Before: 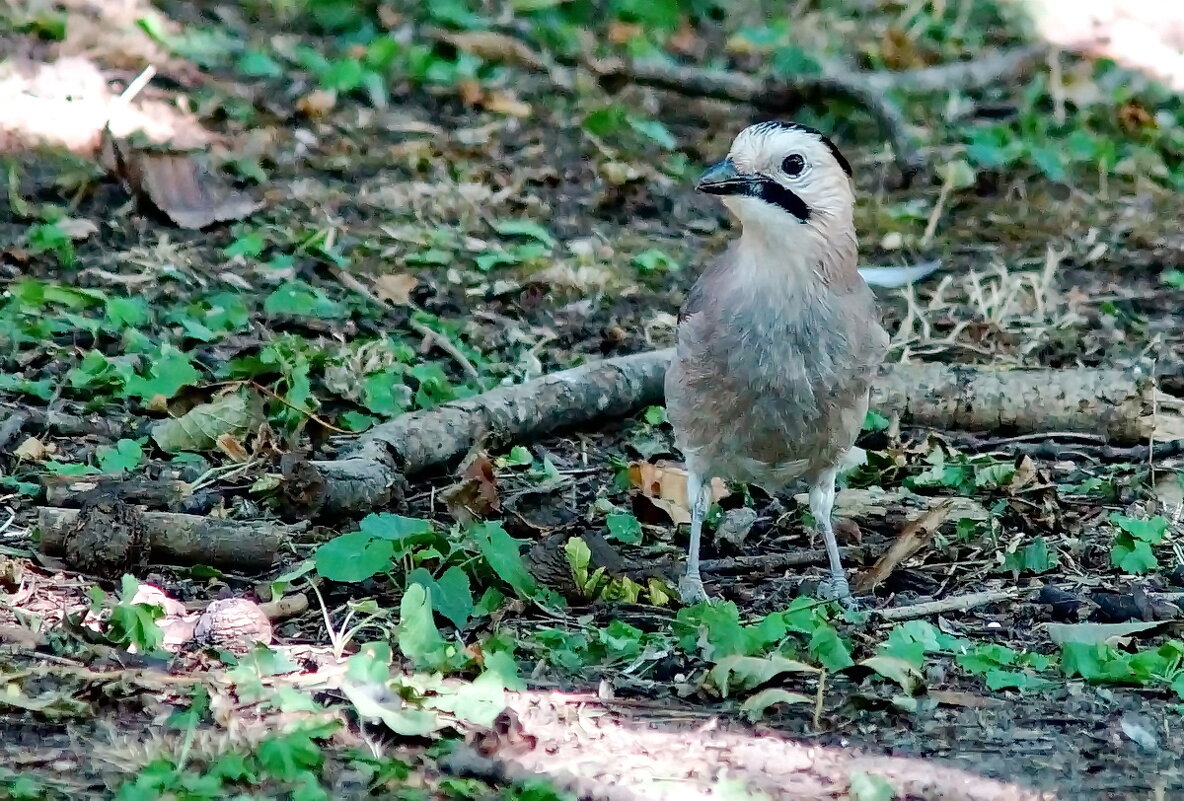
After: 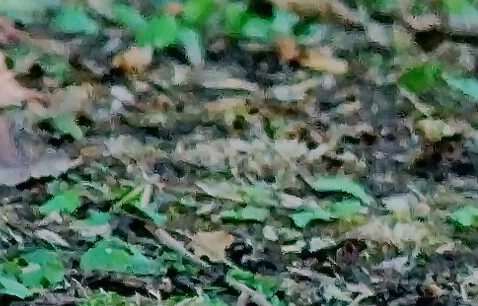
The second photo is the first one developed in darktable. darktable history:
sharpen: amount 0.57
filmic rgb: black relative exposure -16 EV, white relative exposure 6.9 EV, hardness 4.68, color science v5 (2021), contrast in shadows safe, contrast in highlights safe
crop: left 15.579%, top 5.445%, right 43.978%, bottom 56.332%
